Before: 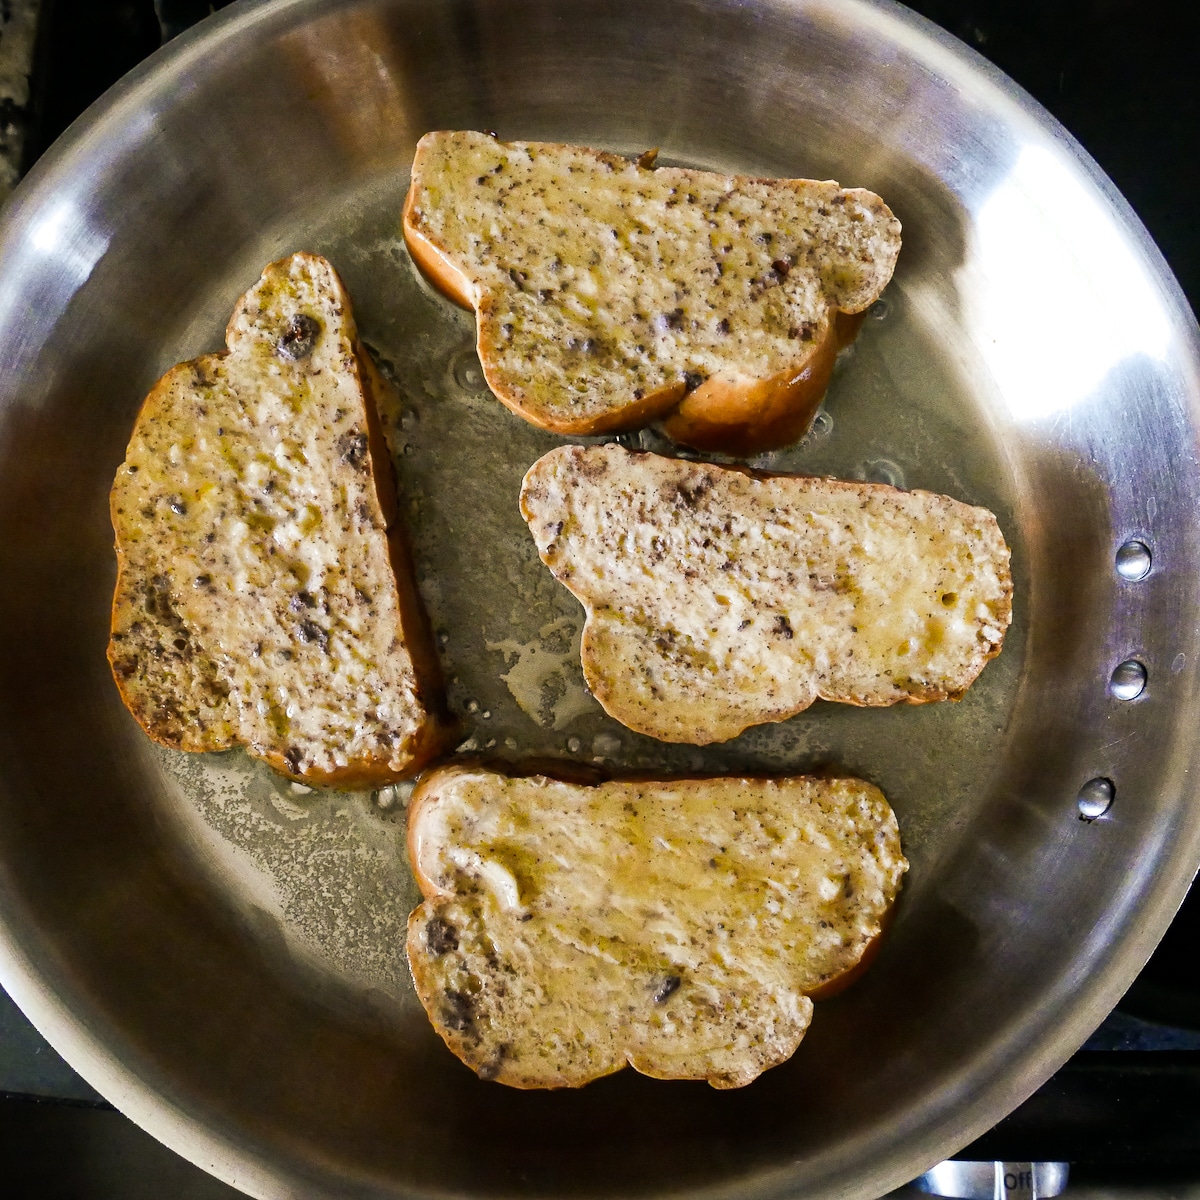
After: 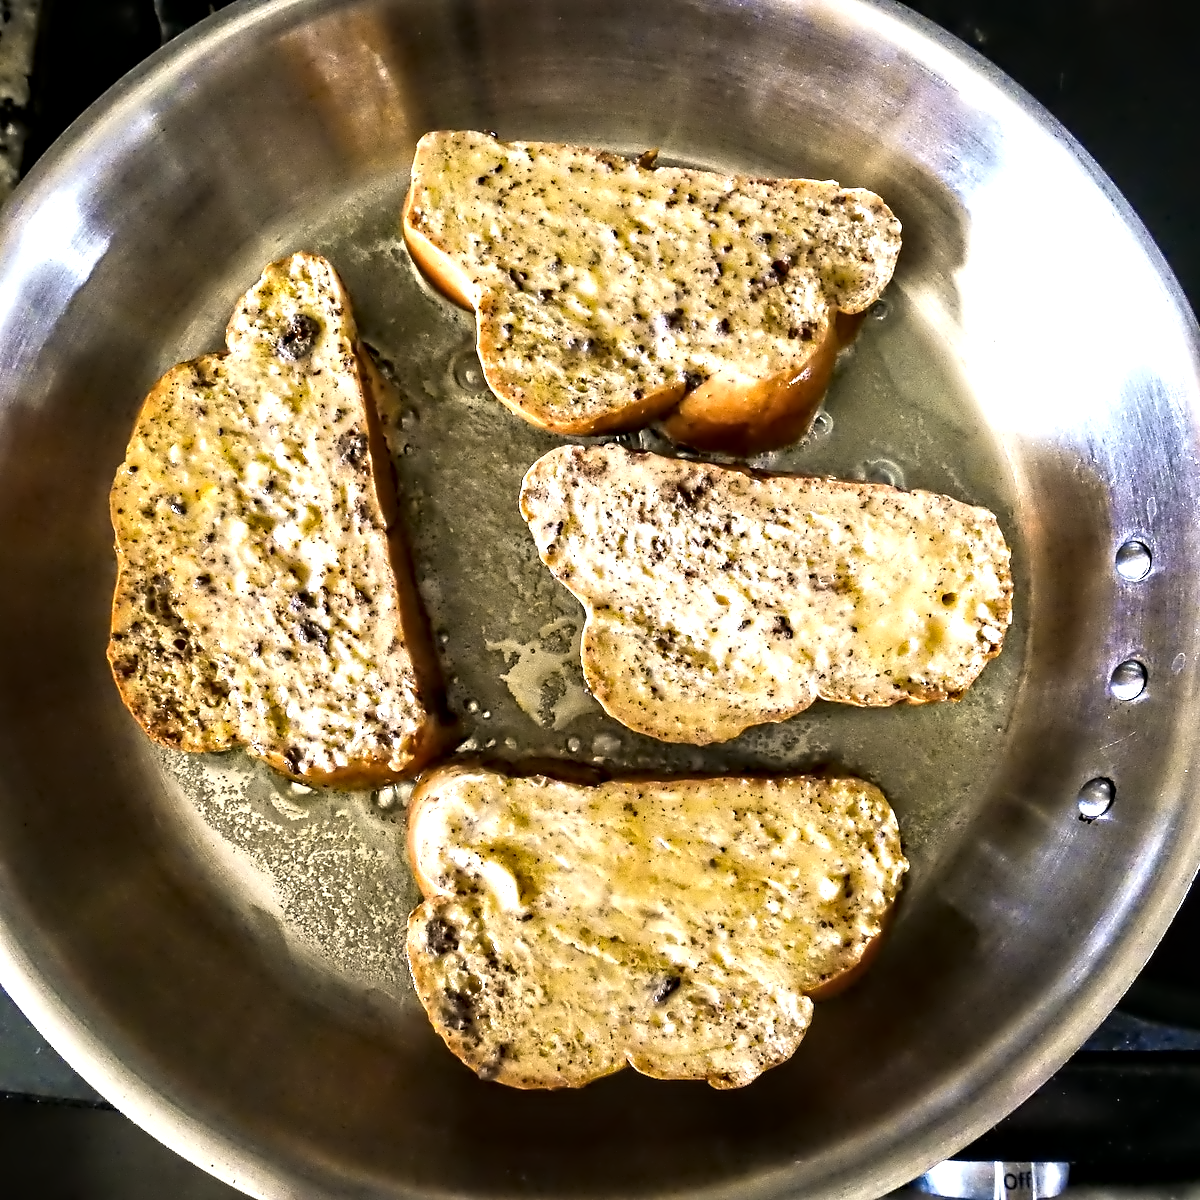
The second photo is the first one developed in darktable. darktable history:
contrast equalizer: octaves 7, y [[0.5, 0.542, 0.583, 0.625, 0.667, 0.708], [0.5 ×6], [0.5 ×6], [0, 0.033, 0.067, 0.1, 0.133, 0.167], [0, 0.05, 0.1, 0.15, 0.2, 0.25]]
exposure: black level correction 0, exposure 0.7 EV, compensate exposure bias true, compensate highlight preservation false
